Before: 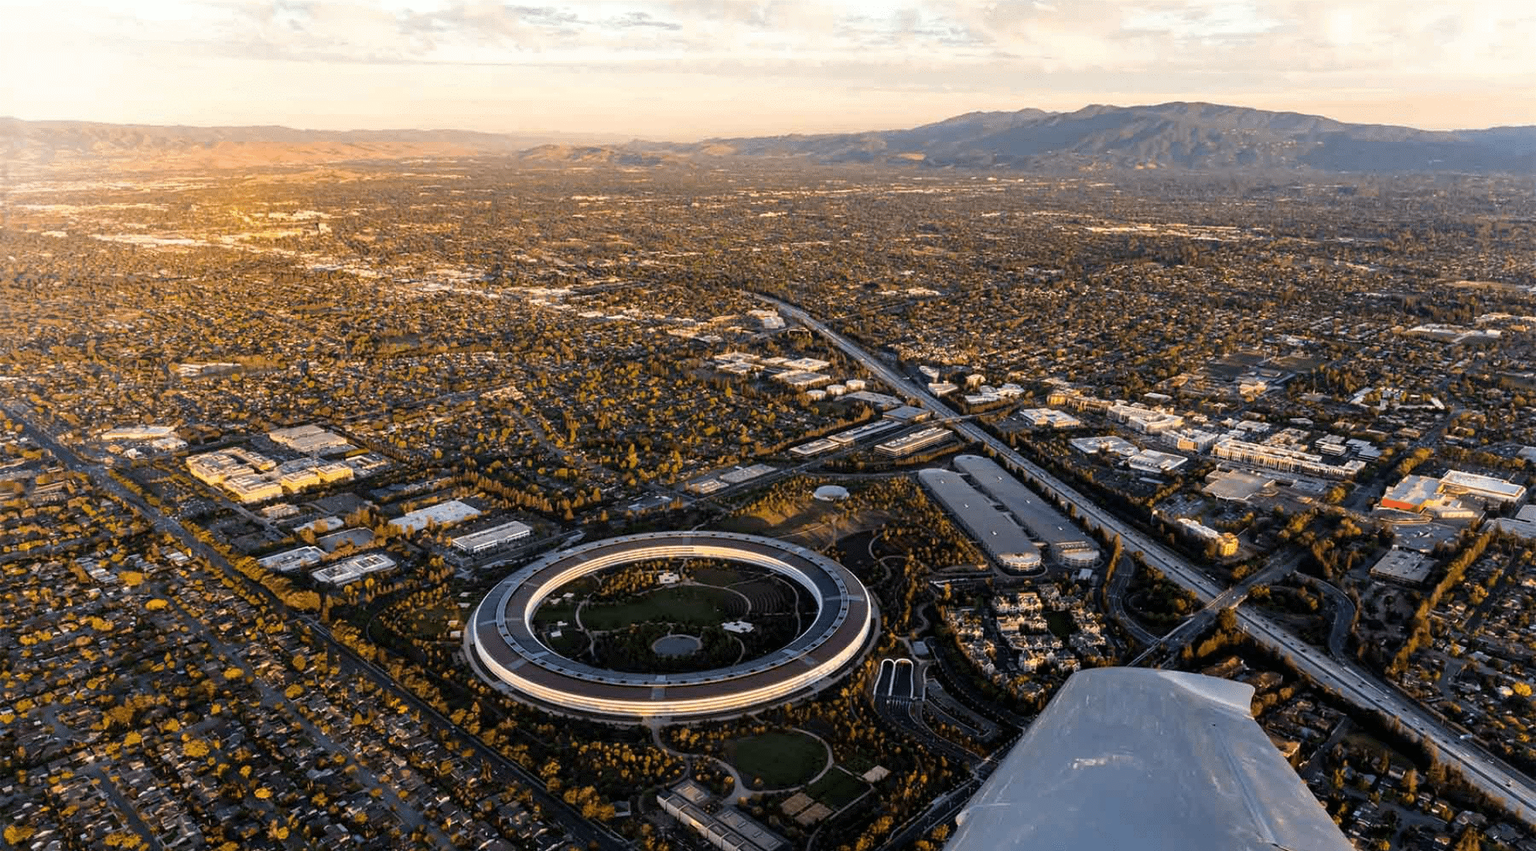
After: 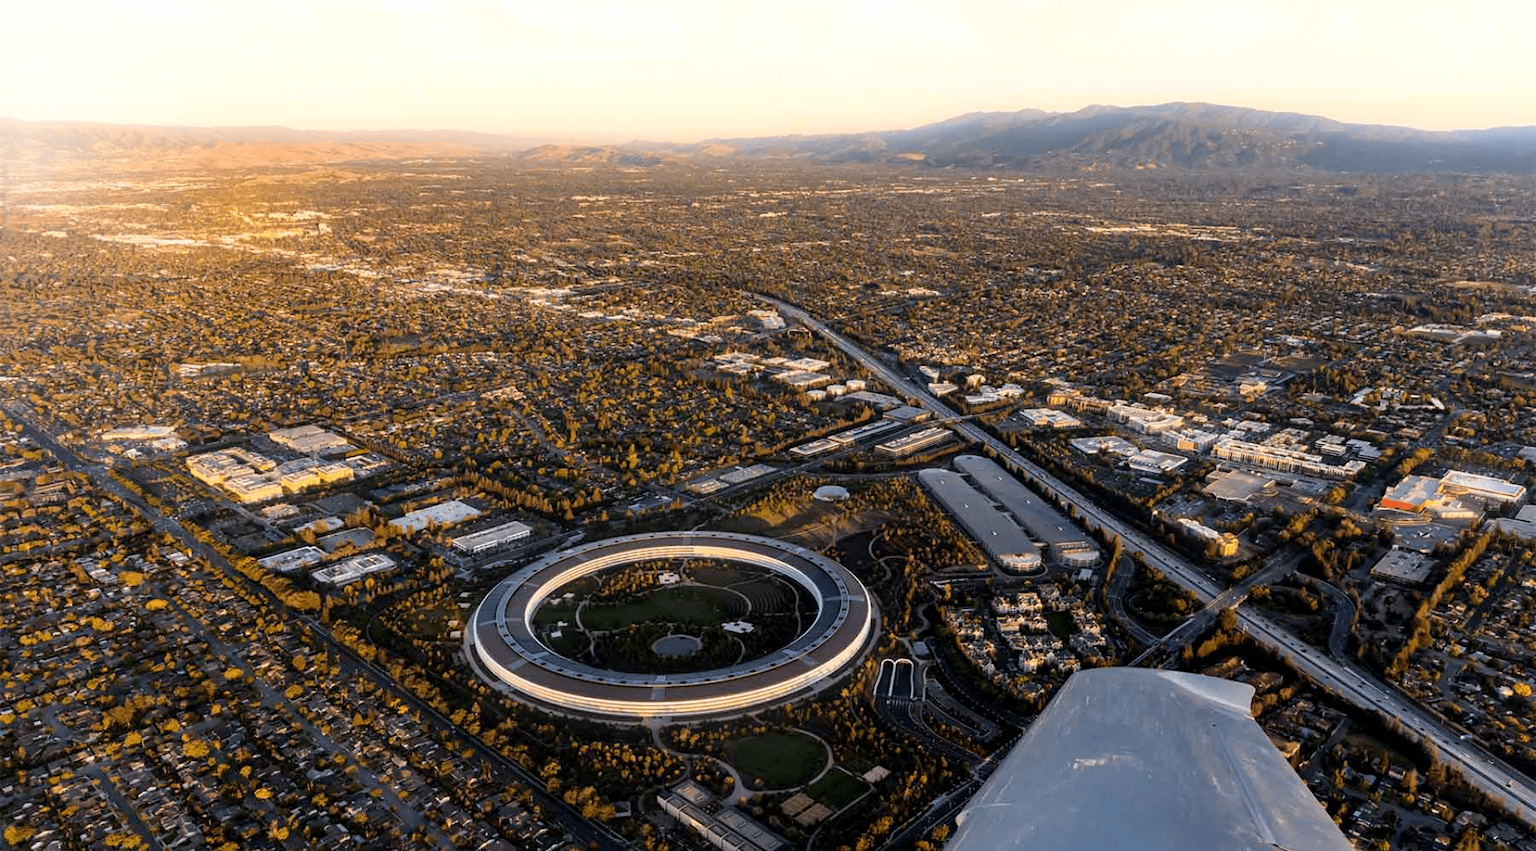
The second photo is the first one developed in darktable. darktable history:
exposure: black level correction 0.001, compensate highlight preservation false
bloom: size 5%, threshold 95%, strength 15%
